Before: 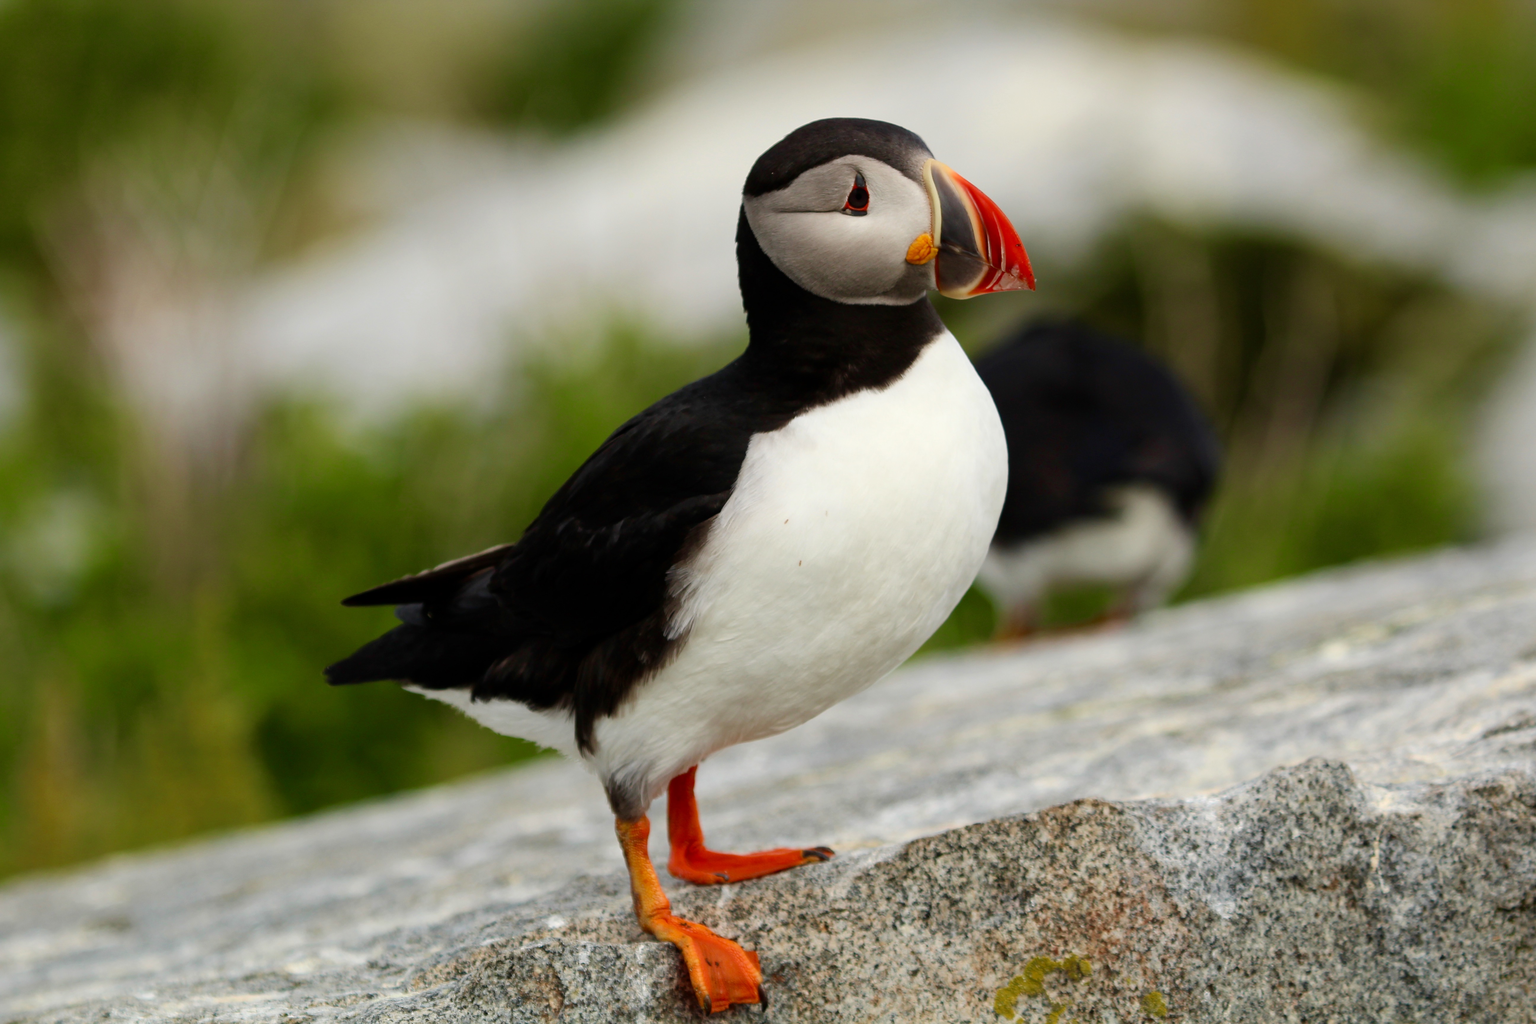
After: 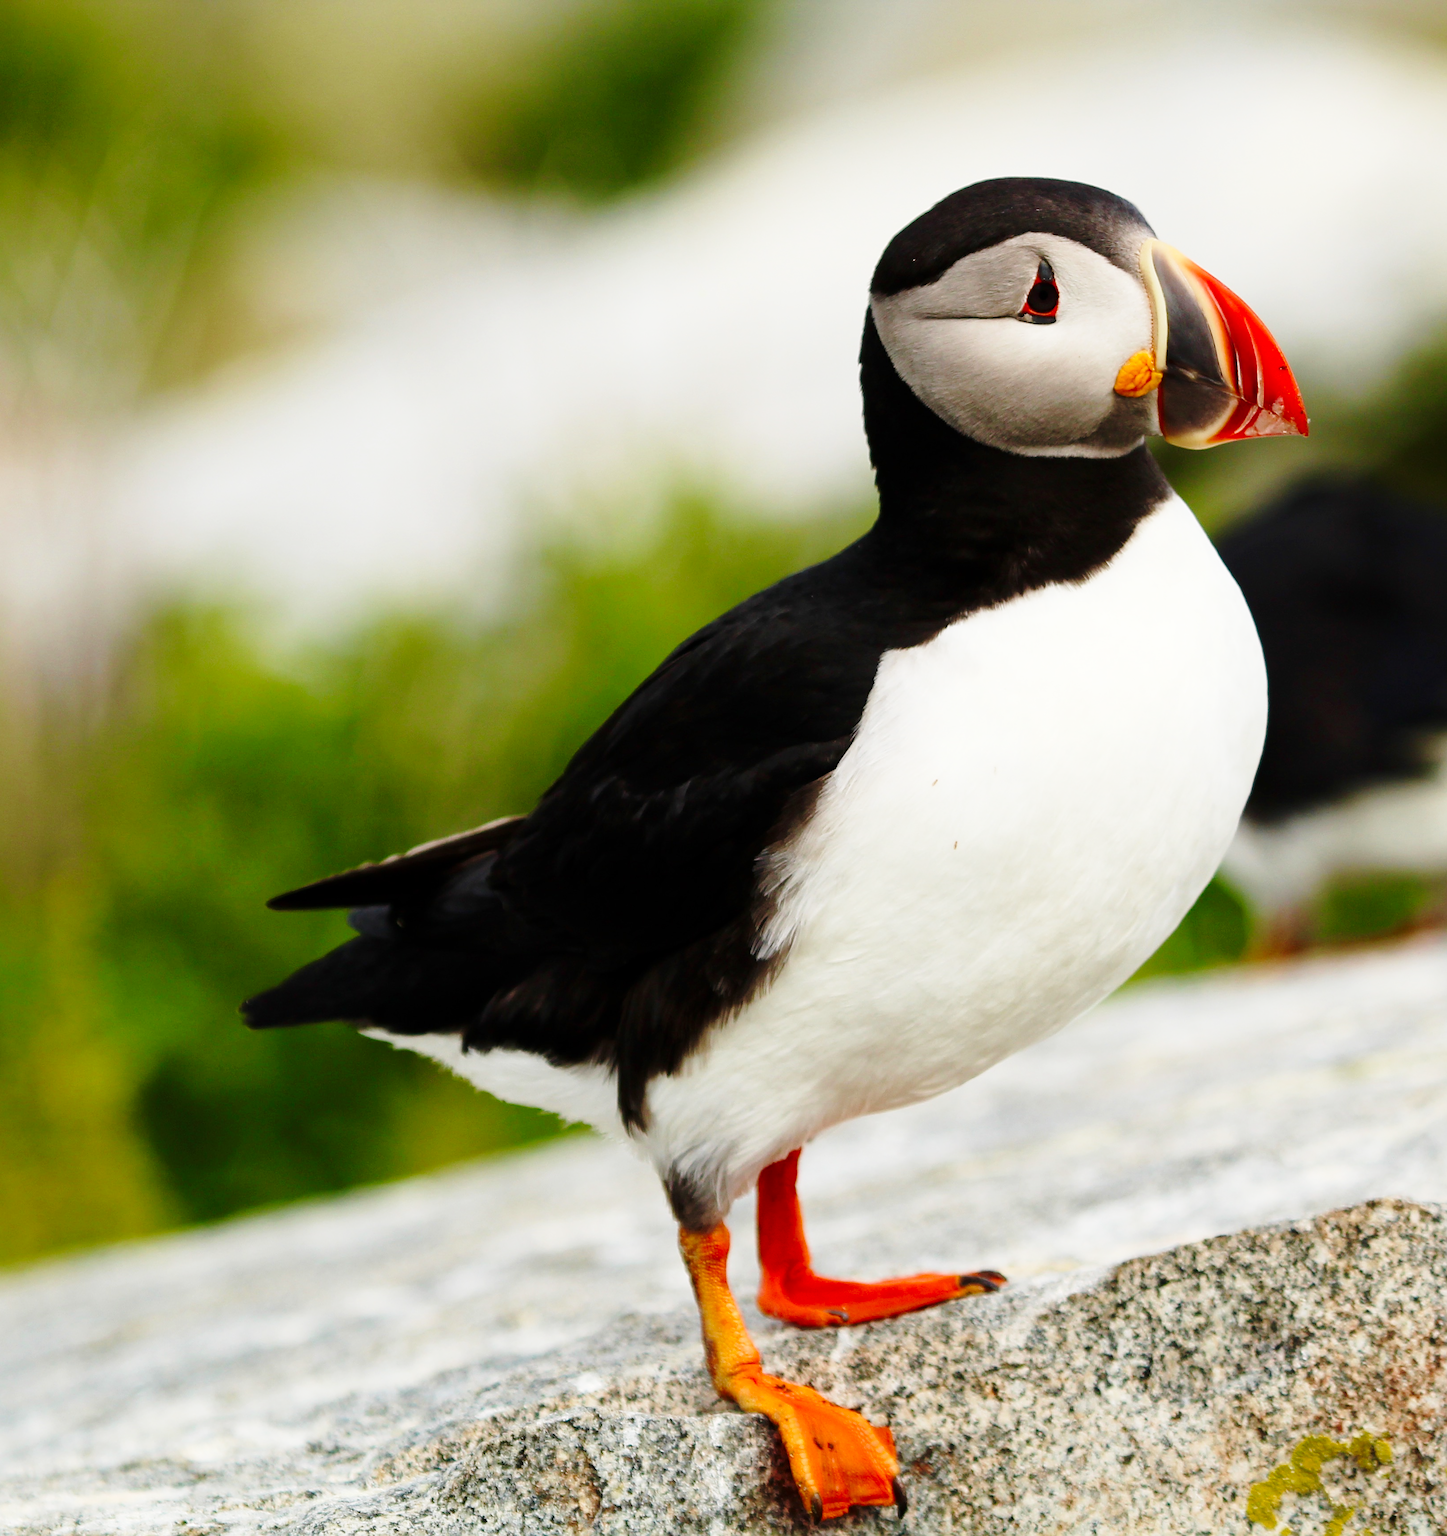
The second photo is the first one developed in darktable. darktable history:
sharpen: on, module defaults
base curve: curves: ch0 [(0, 0) (0.028, 0.03) (0.121, 0.232) (0.46, 0.748) (0.859, 0.968) (1, 1)], preserve colors none
crop: left 10.644%, right 26.528%
